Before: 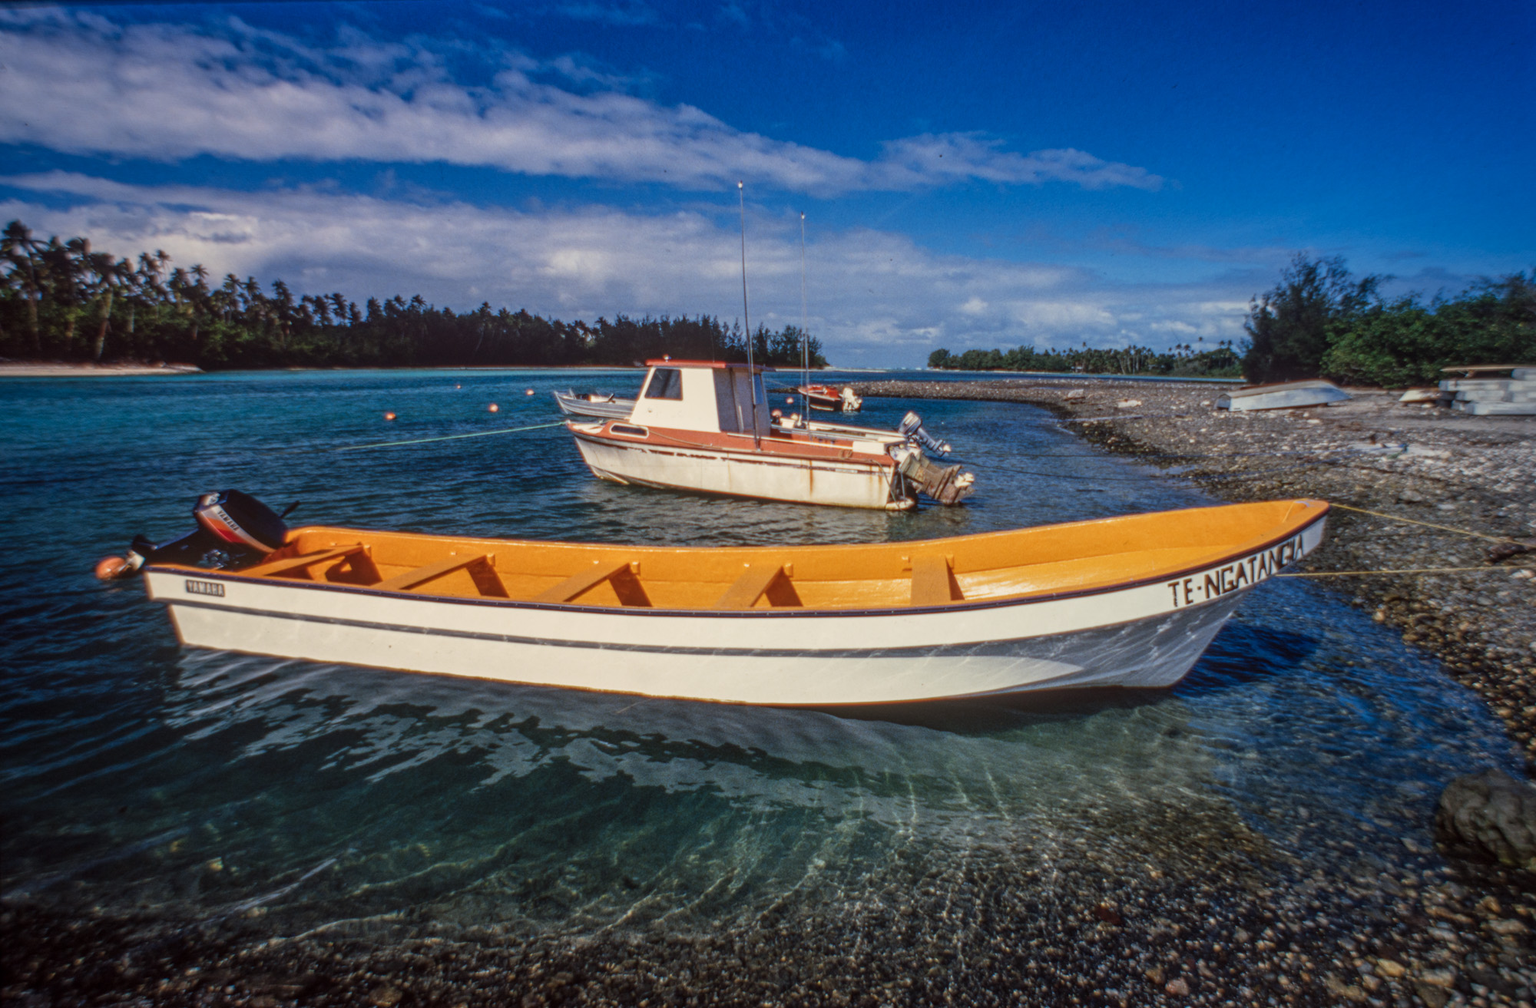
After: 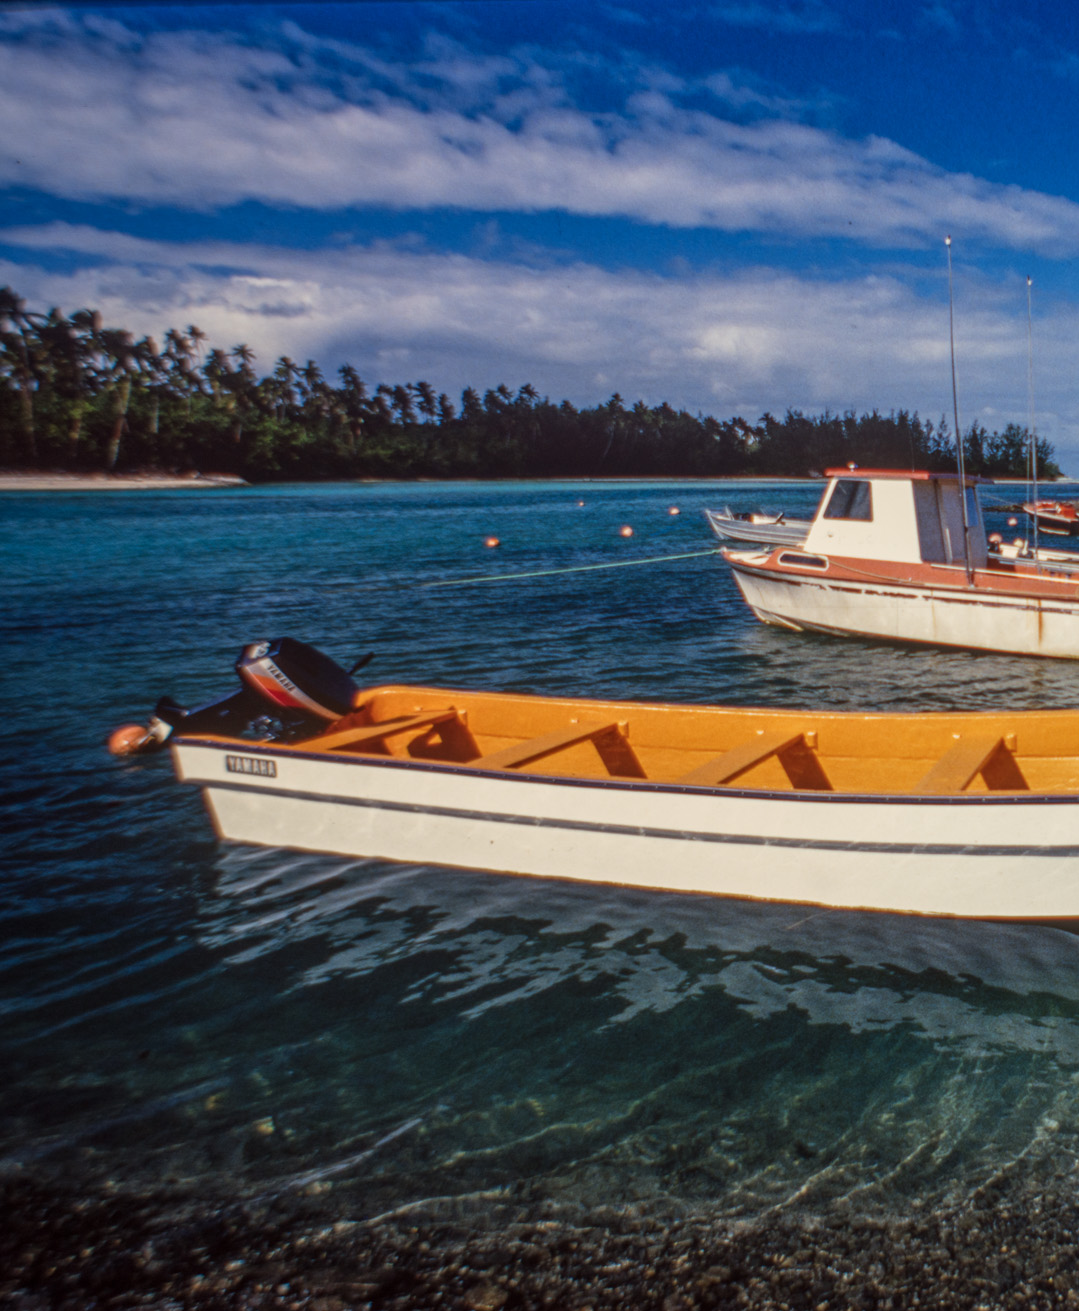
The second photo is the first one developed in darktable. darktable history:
crop: left 0.8%, right 45.2%, bottom 0.089%
